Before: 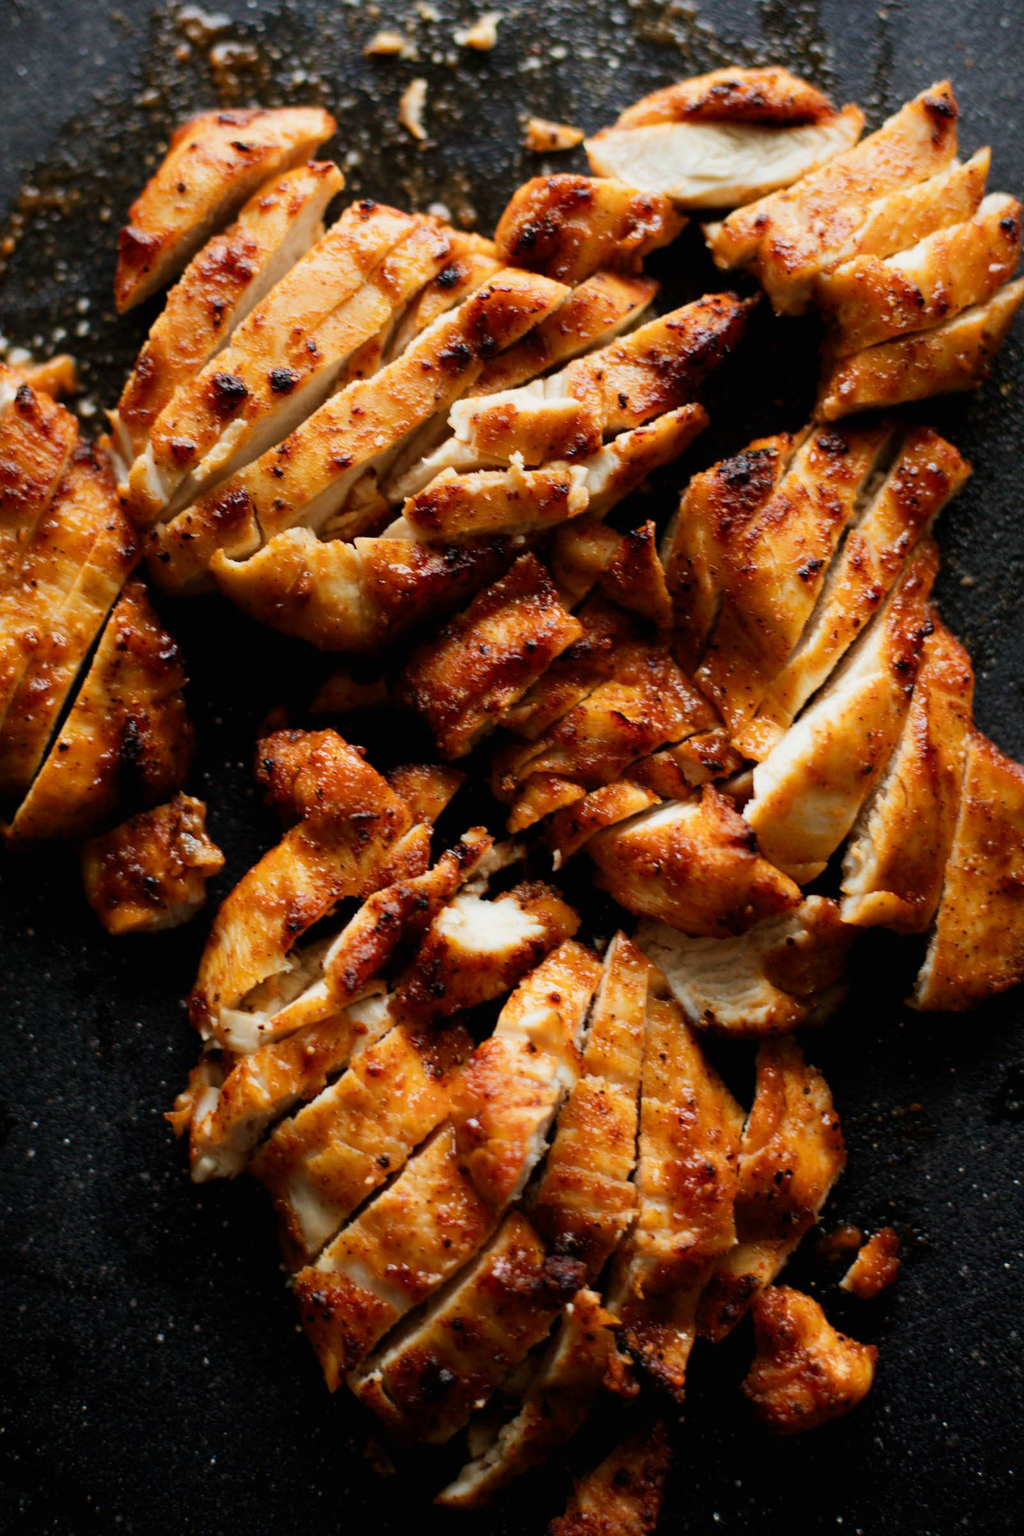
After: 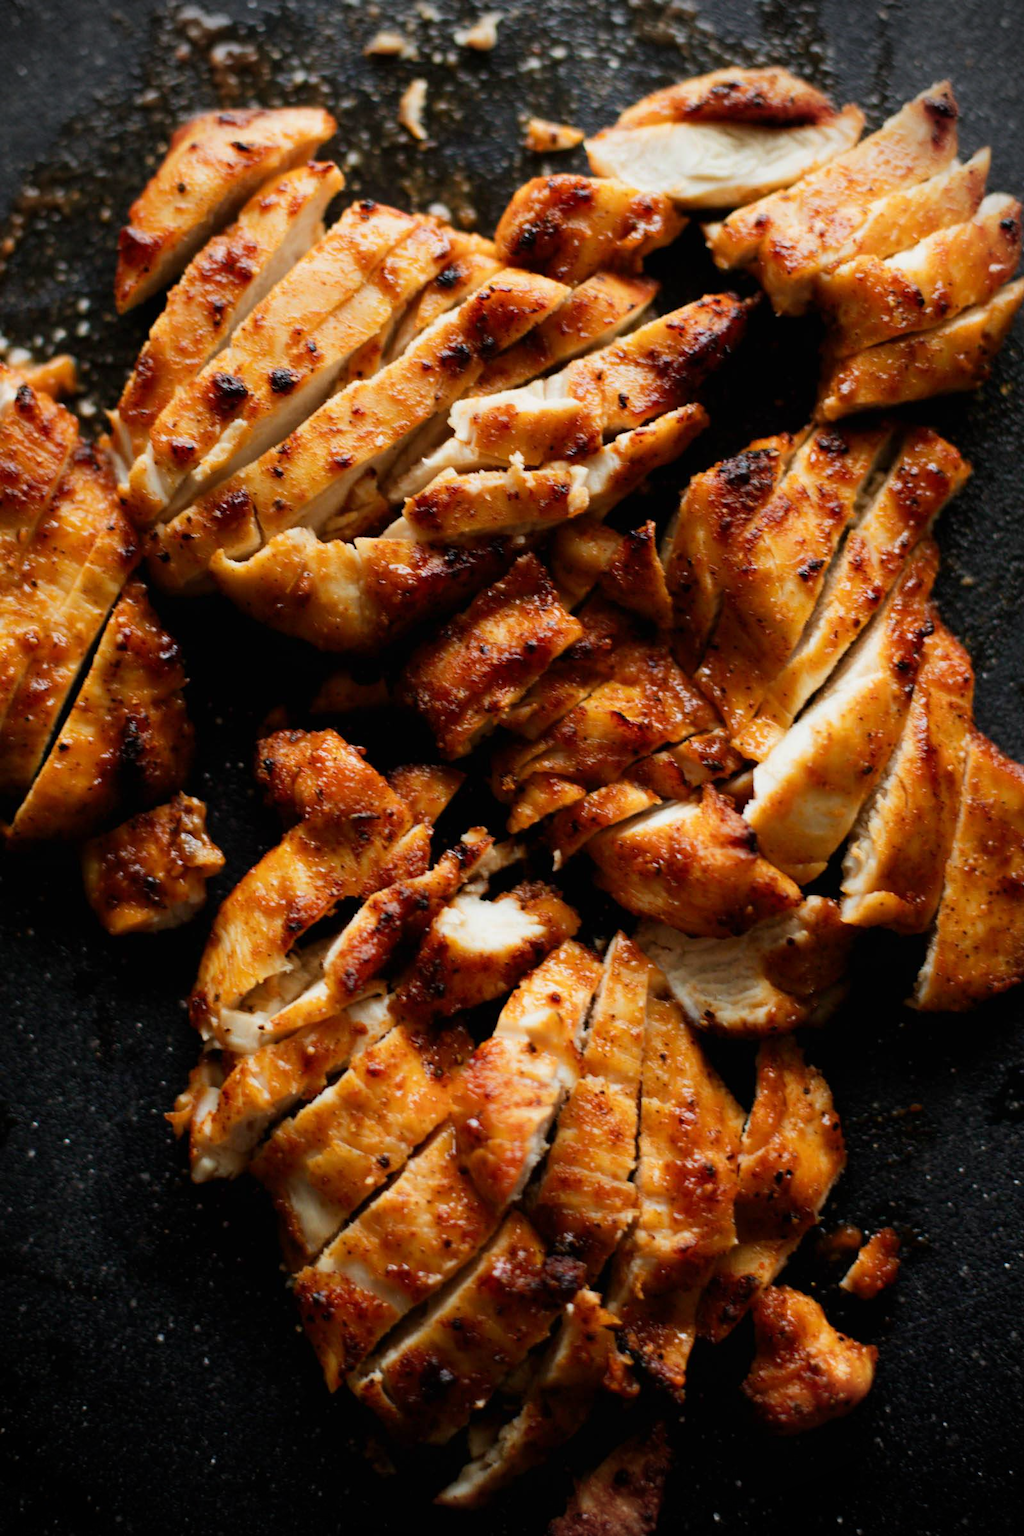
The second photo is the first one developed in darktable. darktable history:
vignetting: fall-off start 88.25%, fall-off radius 24.41%, unbound false
